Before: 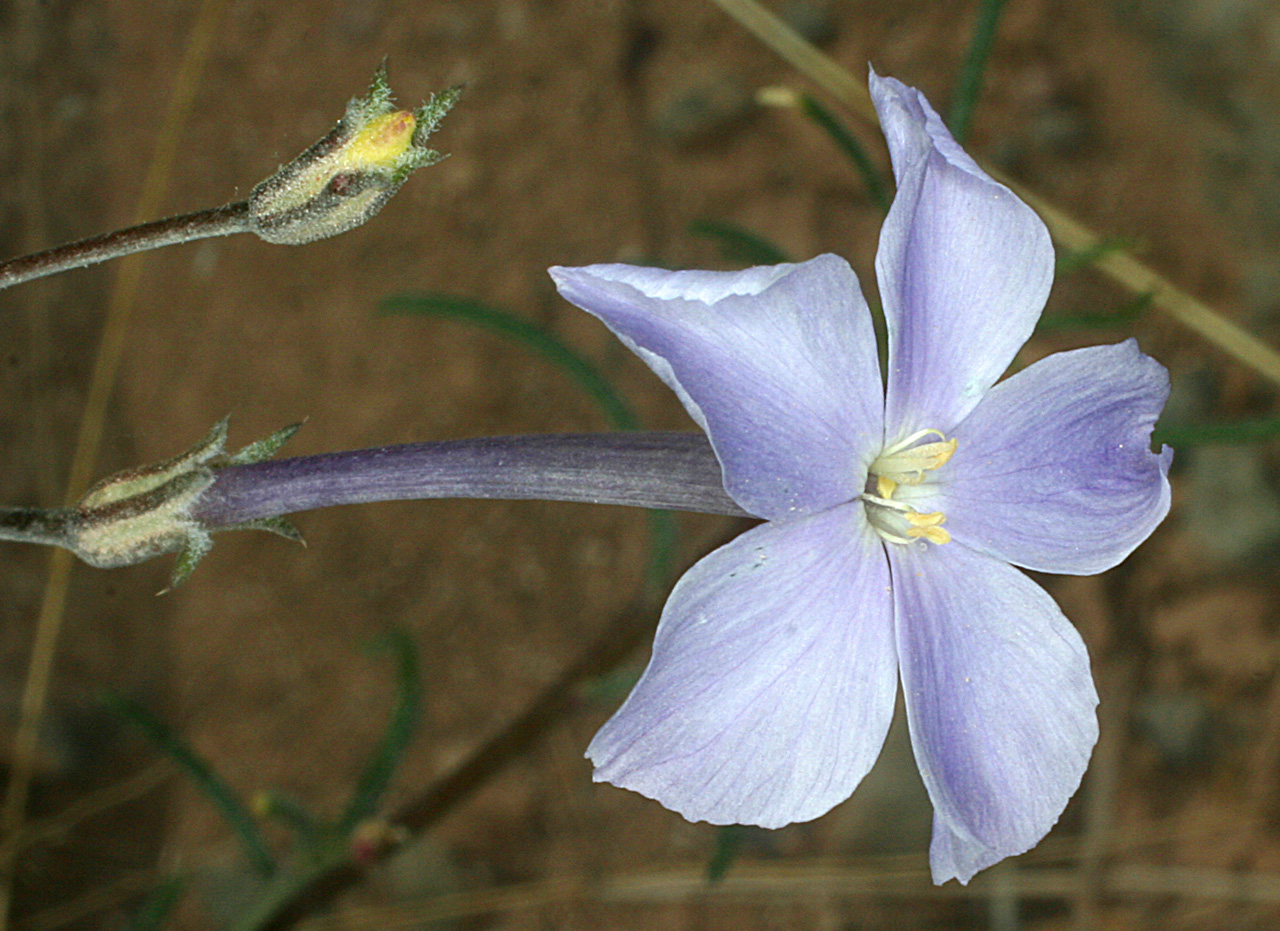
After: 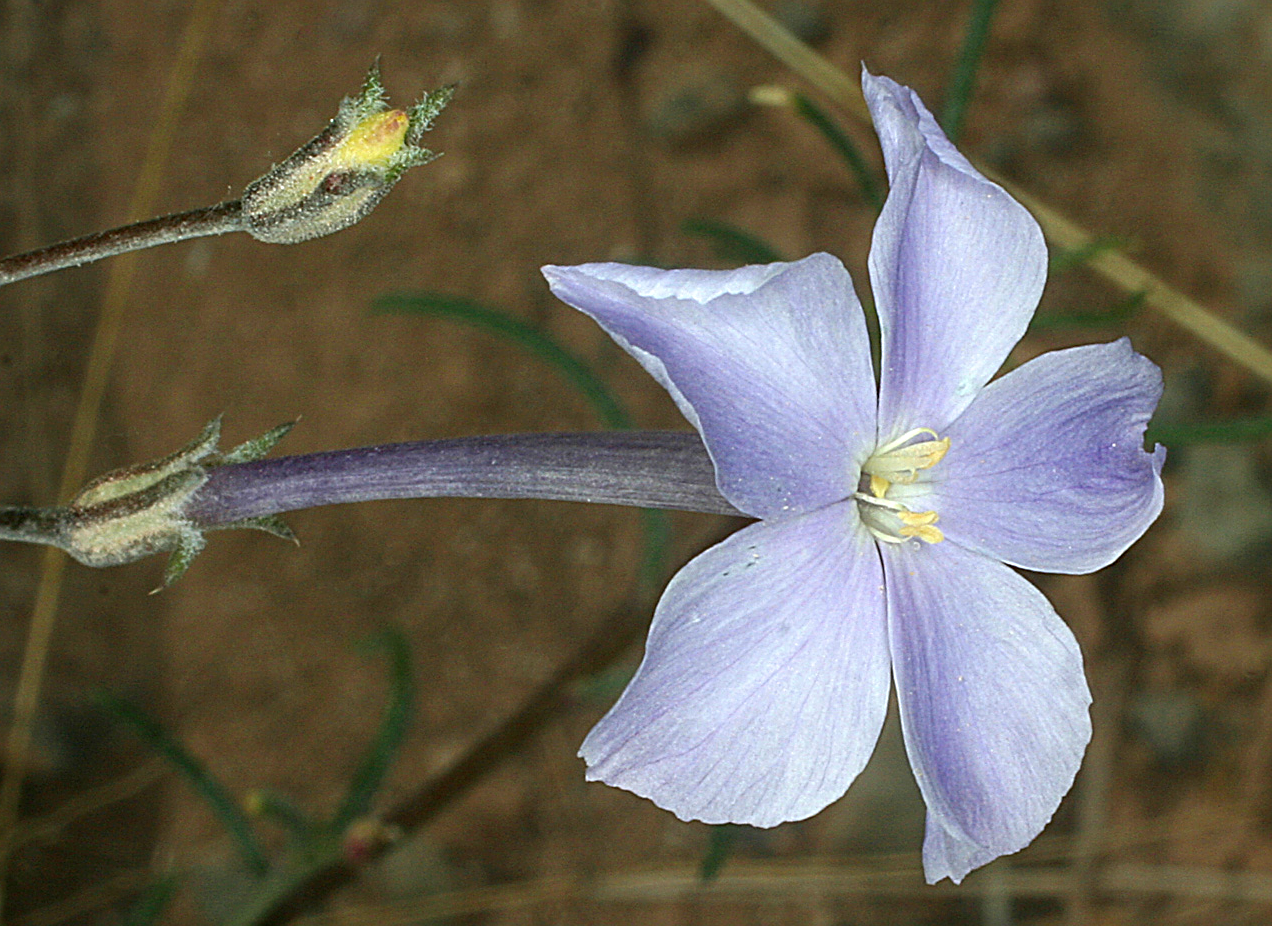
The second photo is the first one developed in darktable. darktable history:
crop and rotate: left 0.614%, top 0.179%, bottom 0.309%
sharpen: on, module defaults
